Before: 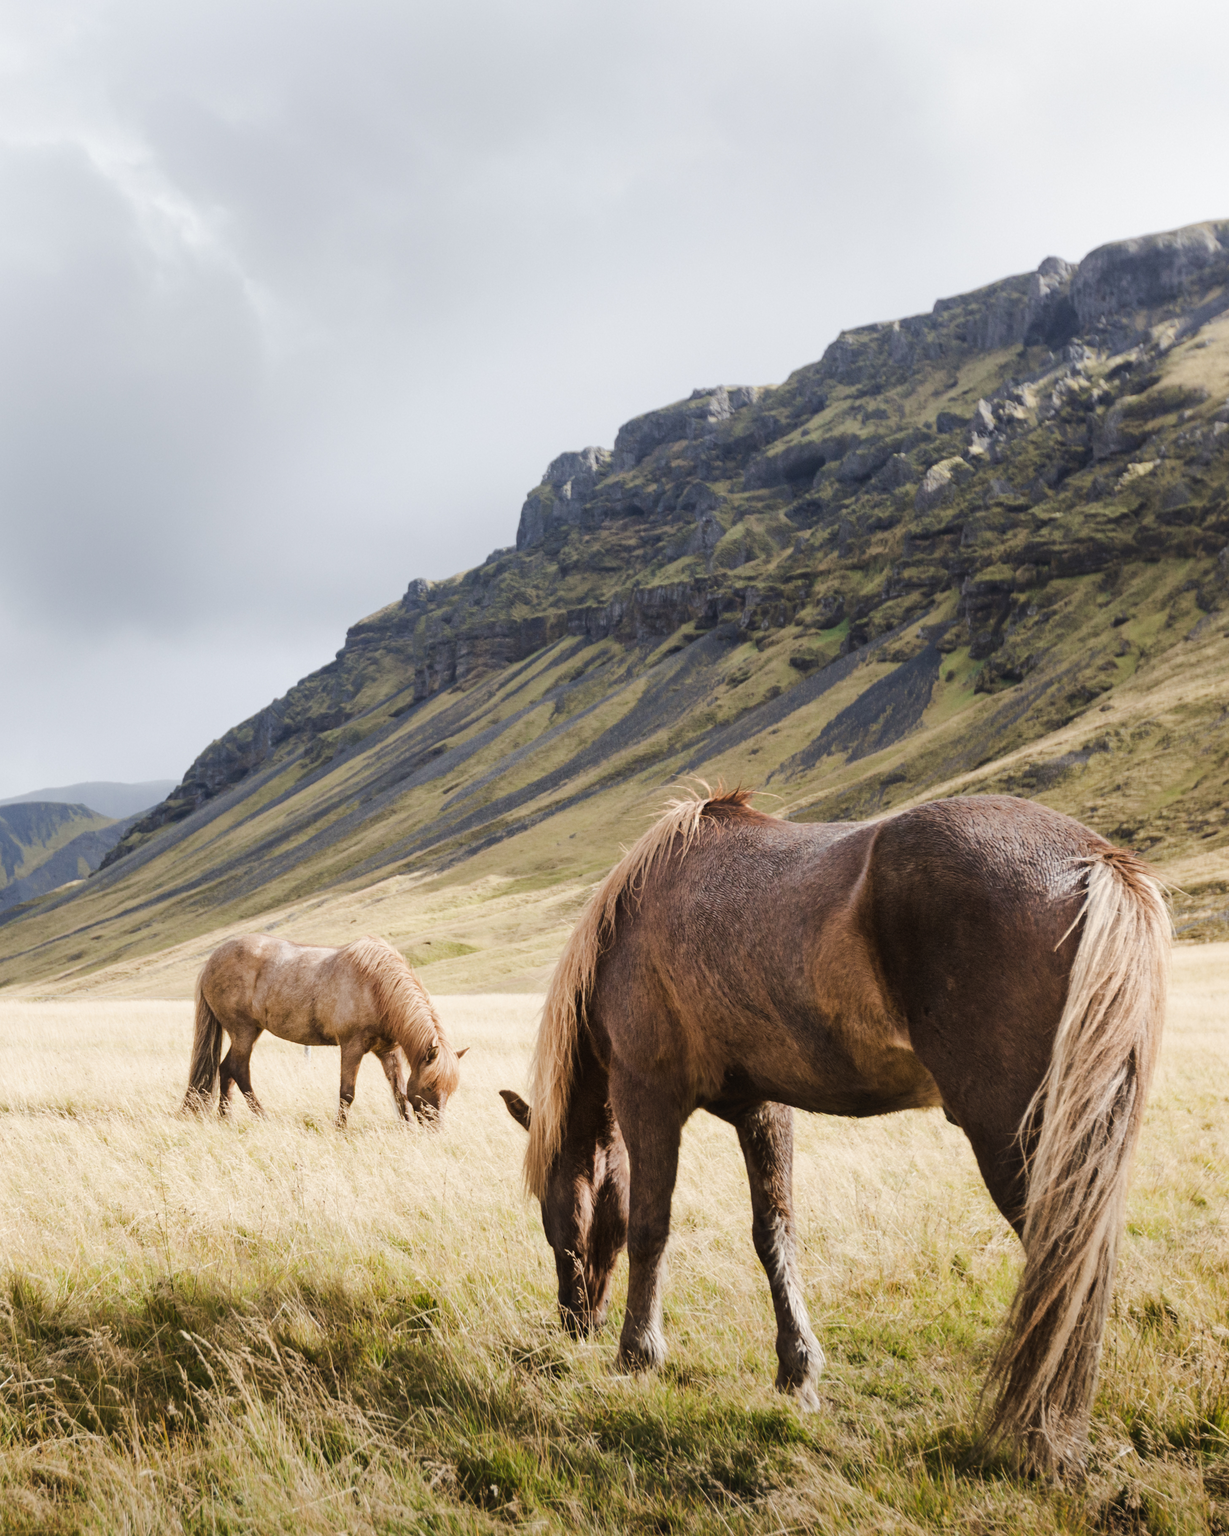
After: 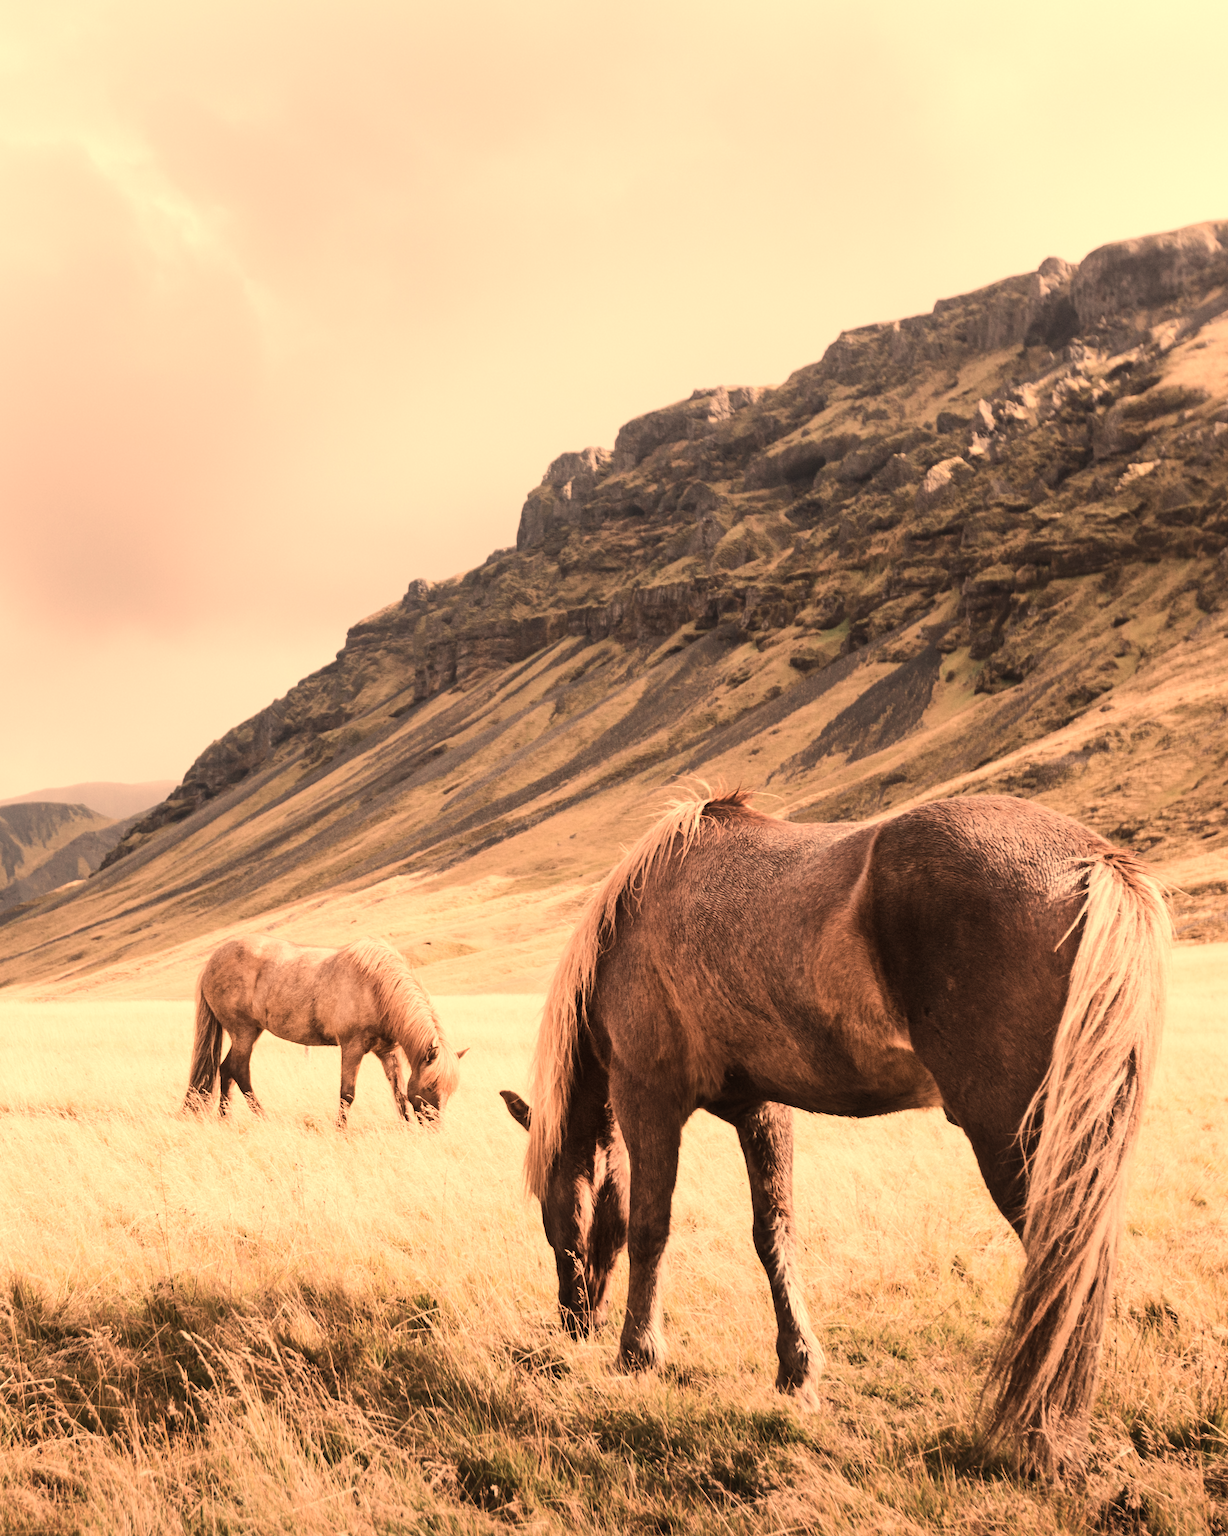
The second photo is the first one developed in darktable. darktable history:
contrast brightness saturation: contrast 0.1, saturation -0.3
white balance: red 1.467, blue 0.684
